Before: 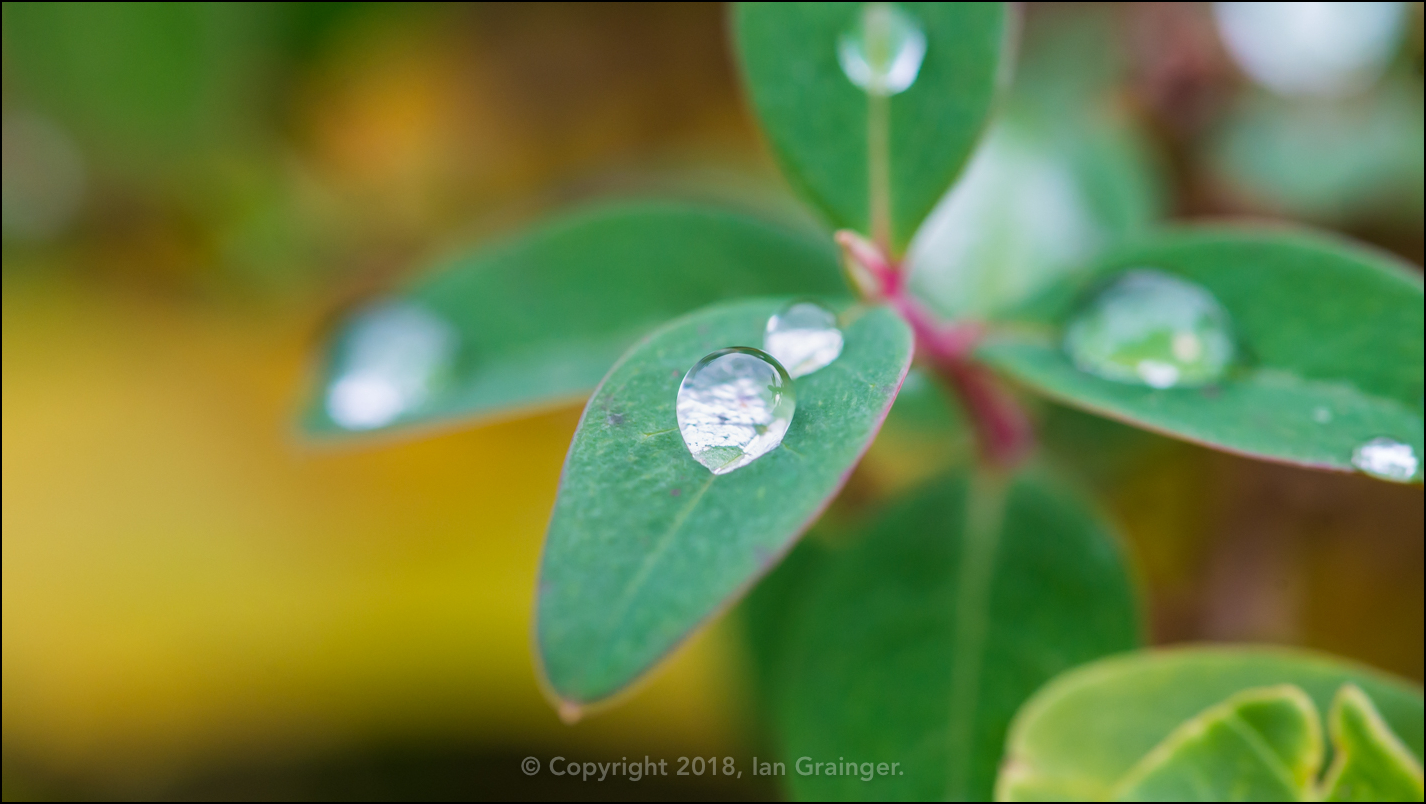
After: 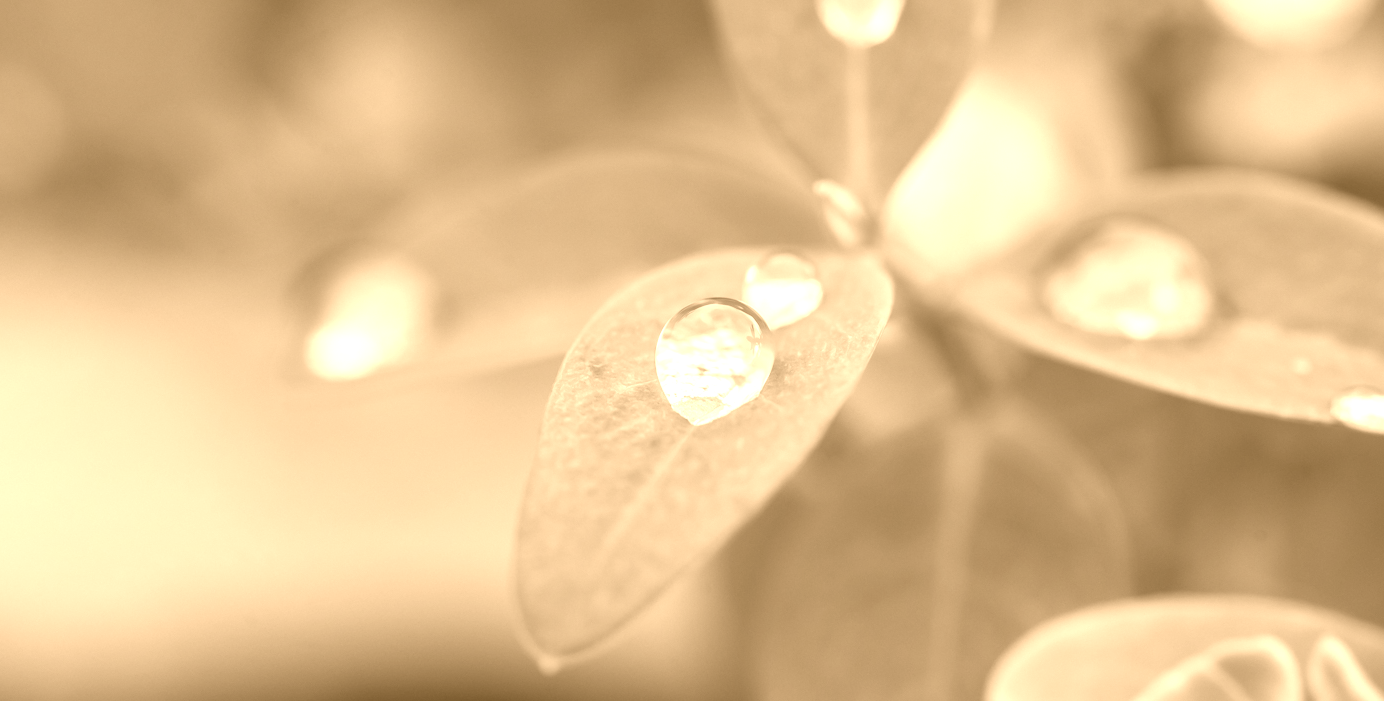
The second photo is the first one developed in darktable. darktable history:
colorize: hue 28.8°, source mix 100%
crop: left 1.507%, top 6.147%, right 1.379%, bottom 6.637%
